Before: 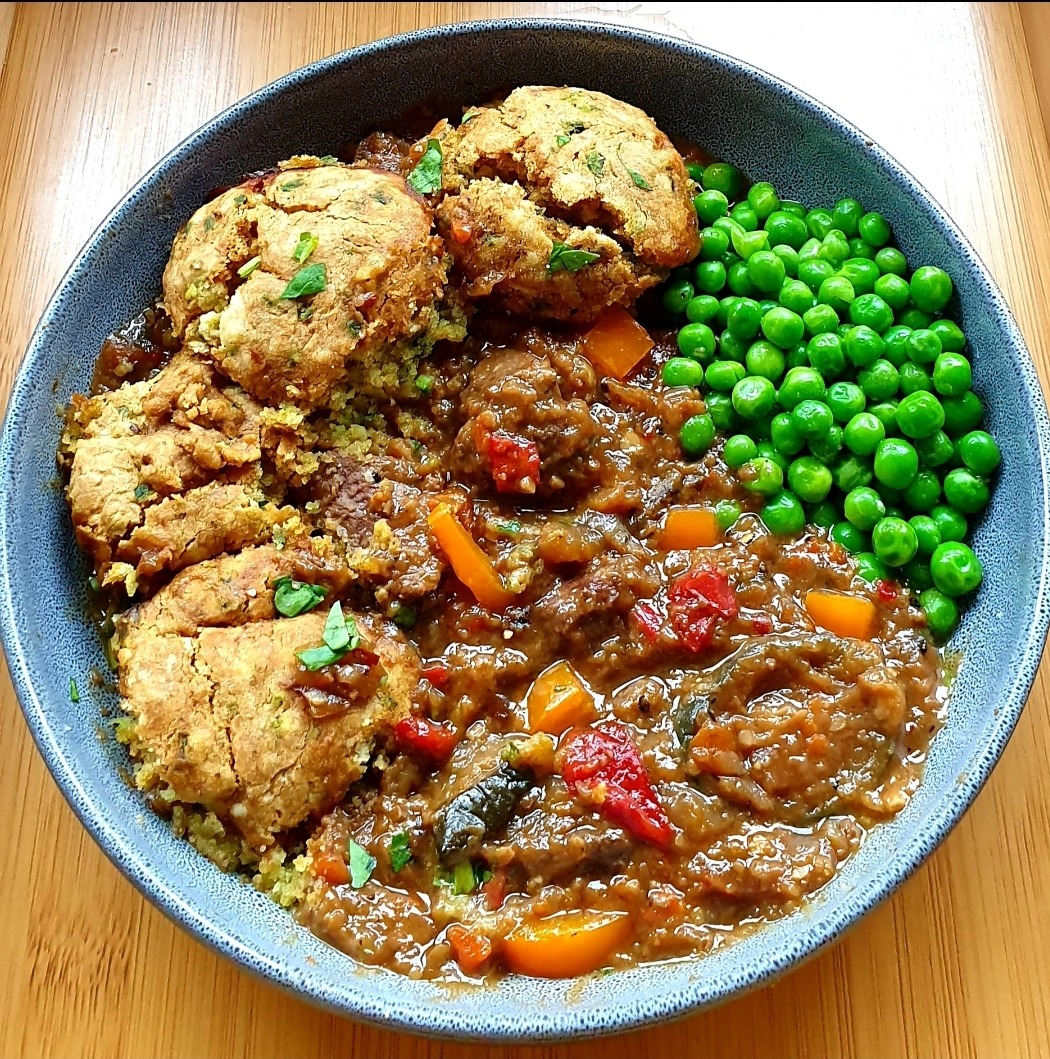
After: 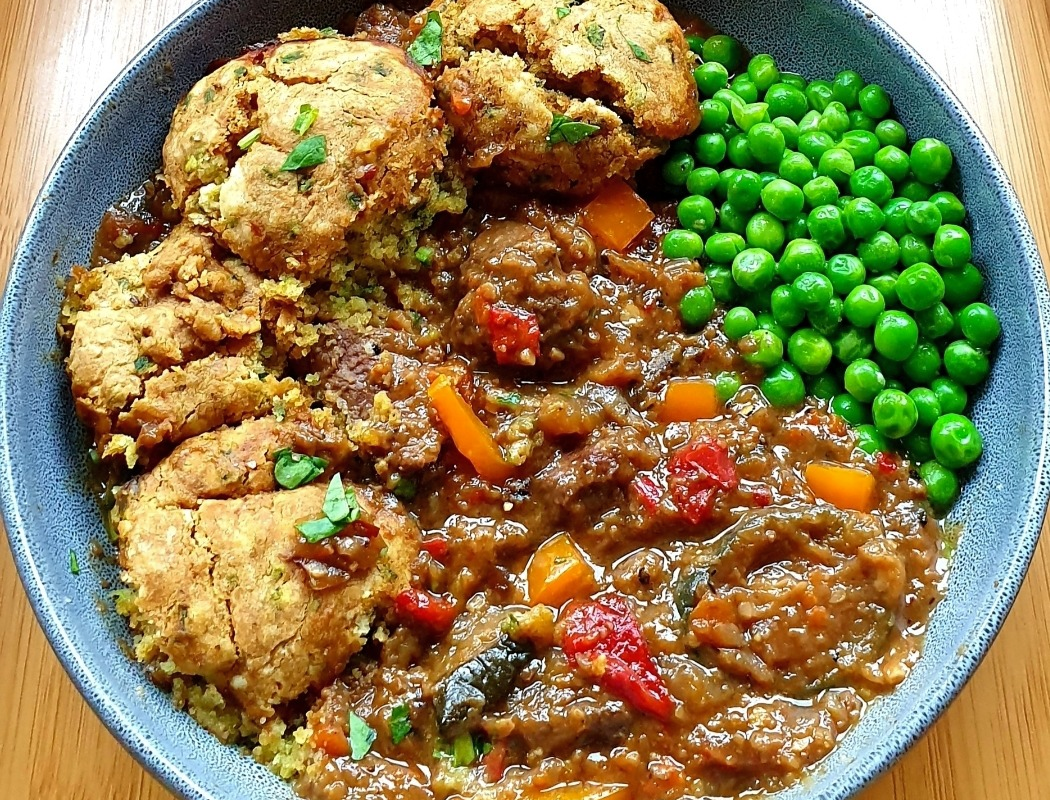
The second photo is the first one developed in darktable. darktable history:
shadows and highlights: radius 126.34, shadows 21.14, highlights -22.96, low approximation 0.01
crop and rotate: top 12.157%, bottom 12.292%
